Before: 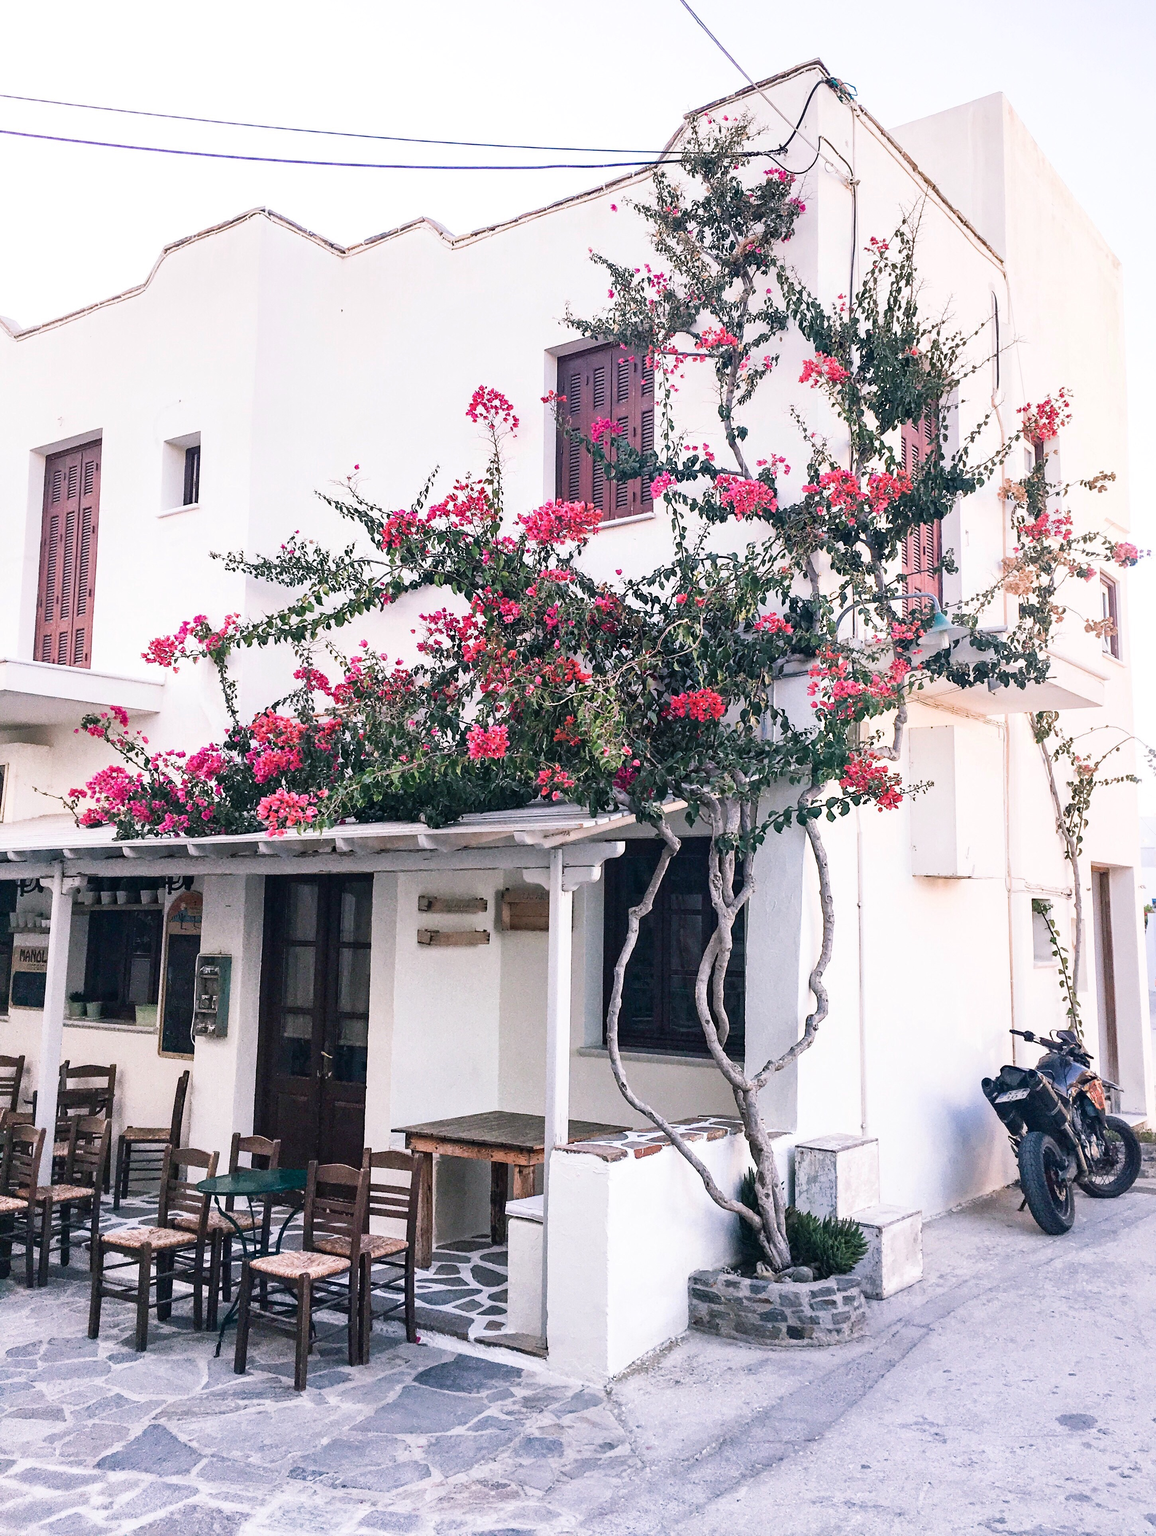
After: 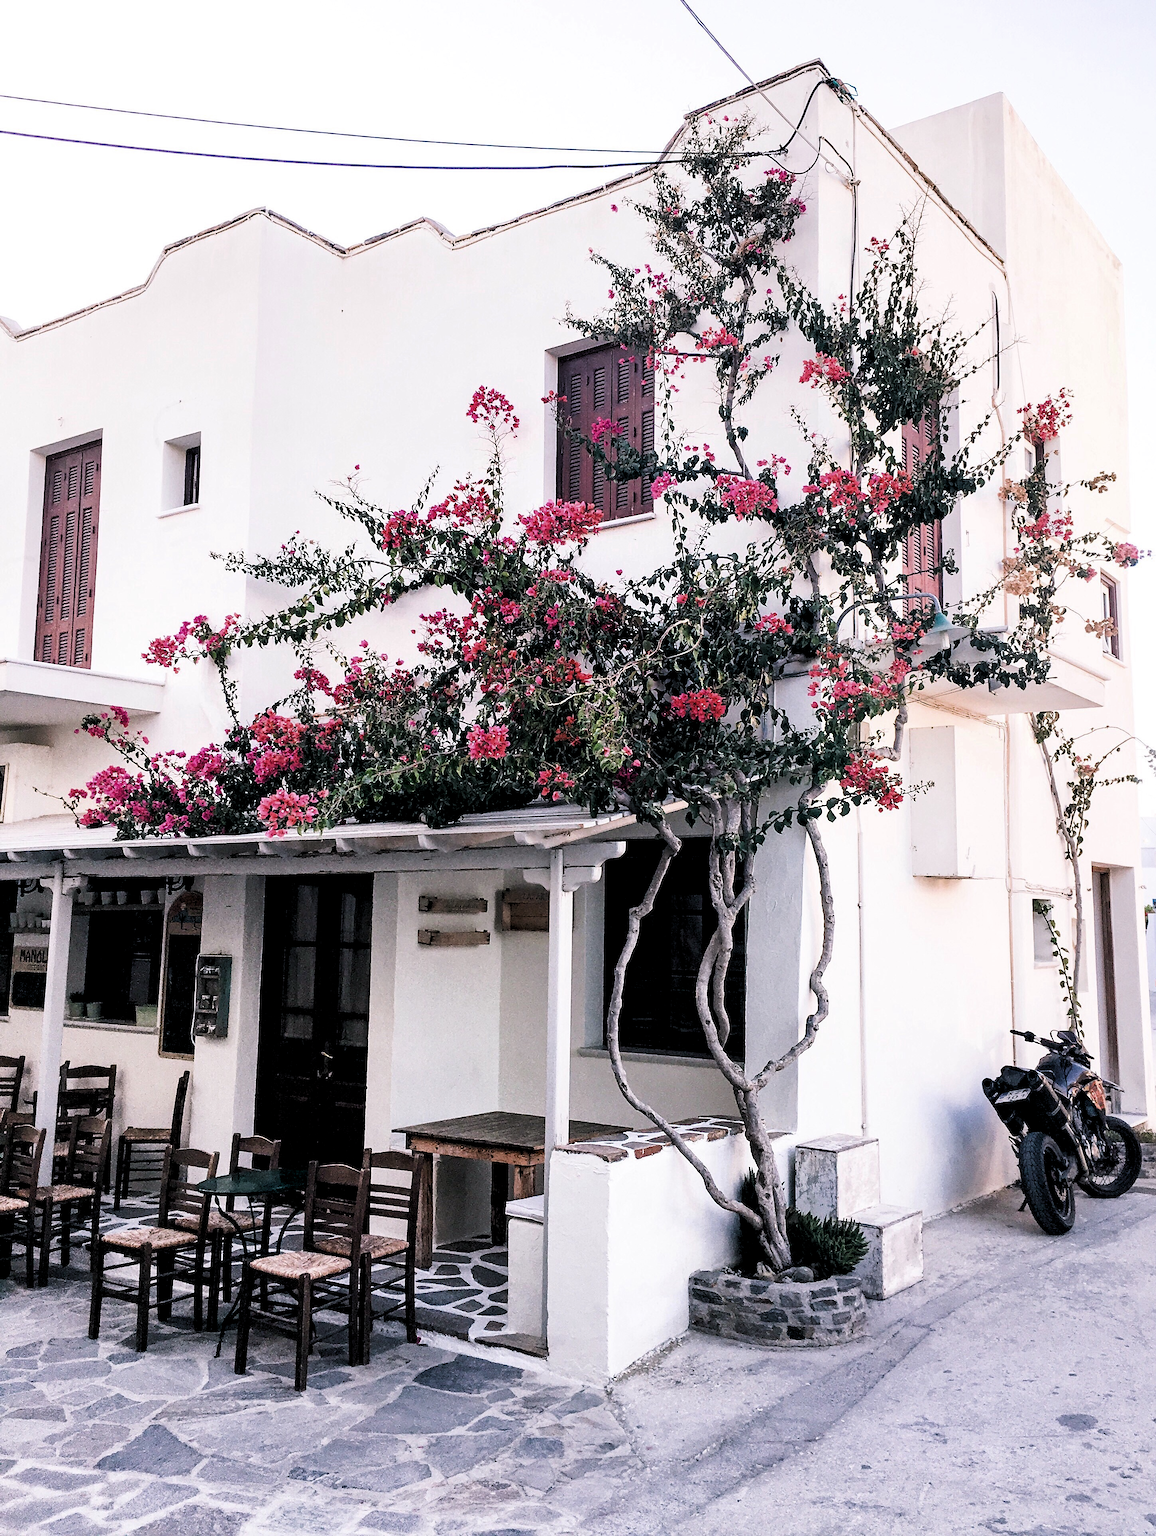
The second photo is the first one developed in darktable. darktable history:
sharpen: radius 1, threshold 1
levels: levels [0.116, 0.574, 1]
exposure: black level correction 0.009, compensate highlight preservation false
